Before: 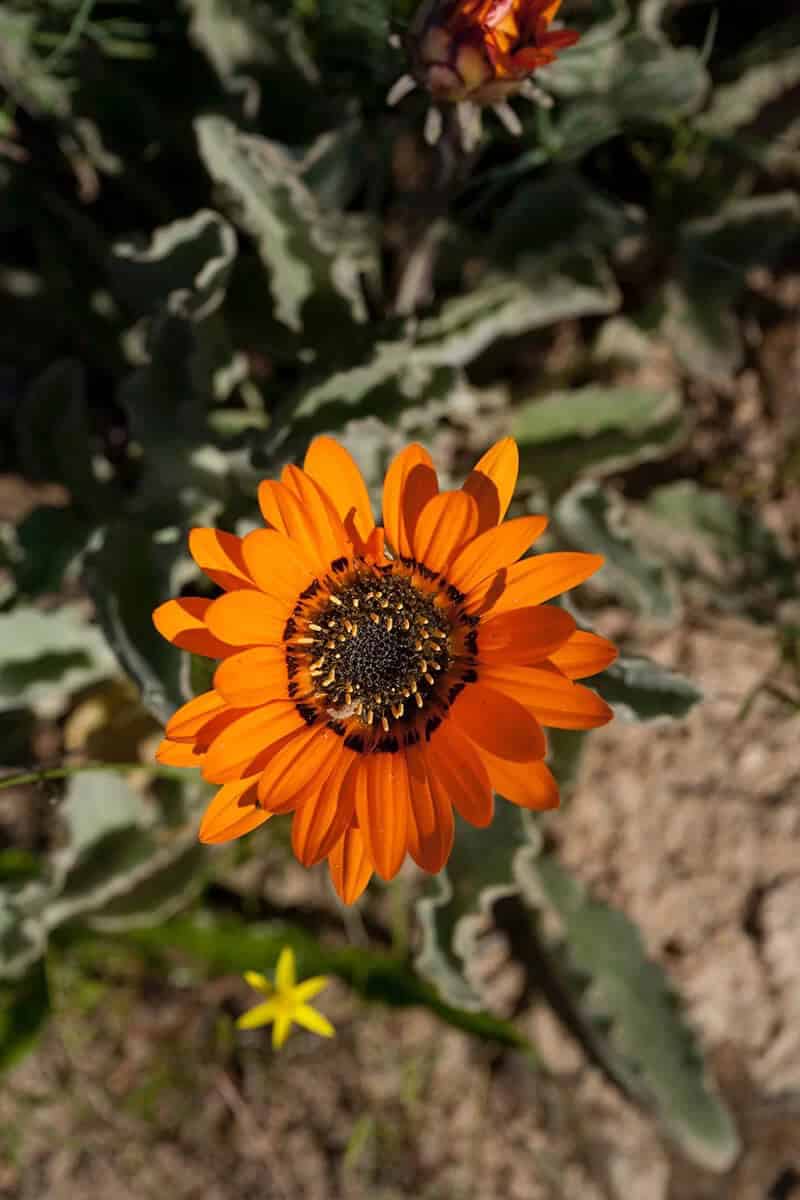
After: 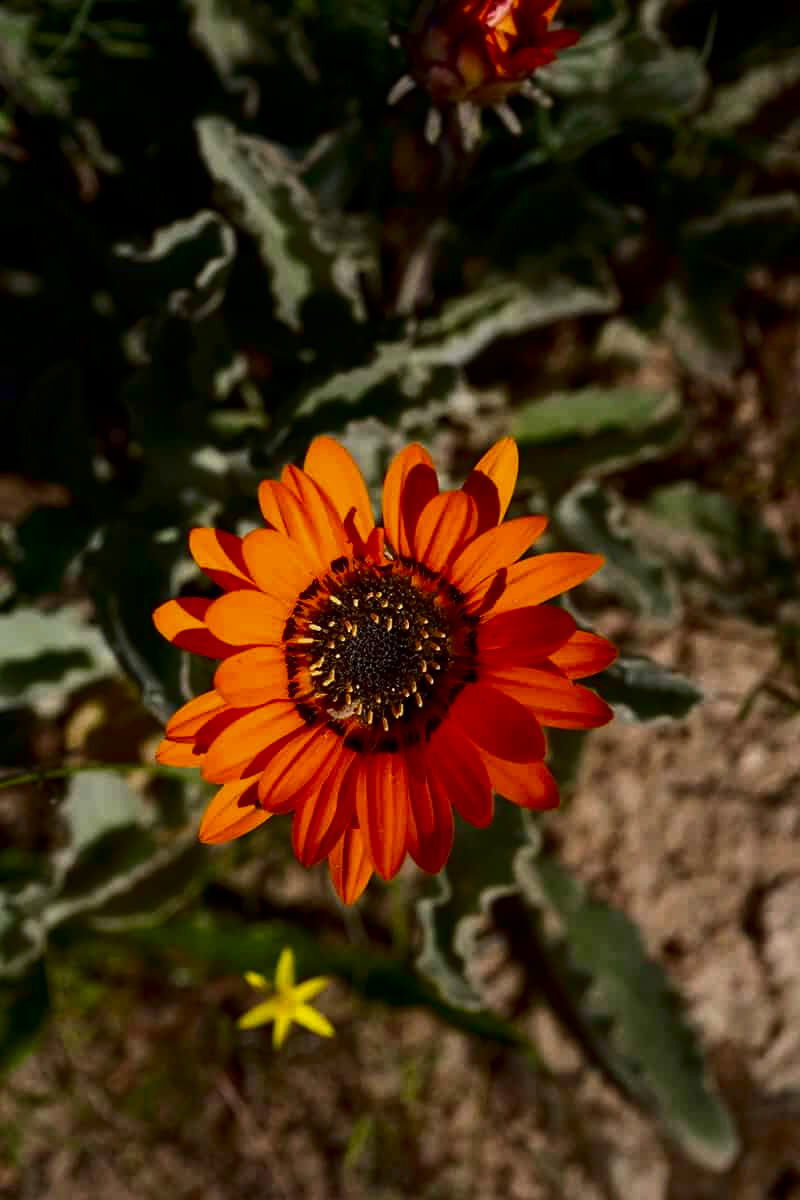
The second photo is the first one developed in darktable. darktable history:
contrast brightness saturation: contrast 0.127, brightness -0.245, saturation 0.145
